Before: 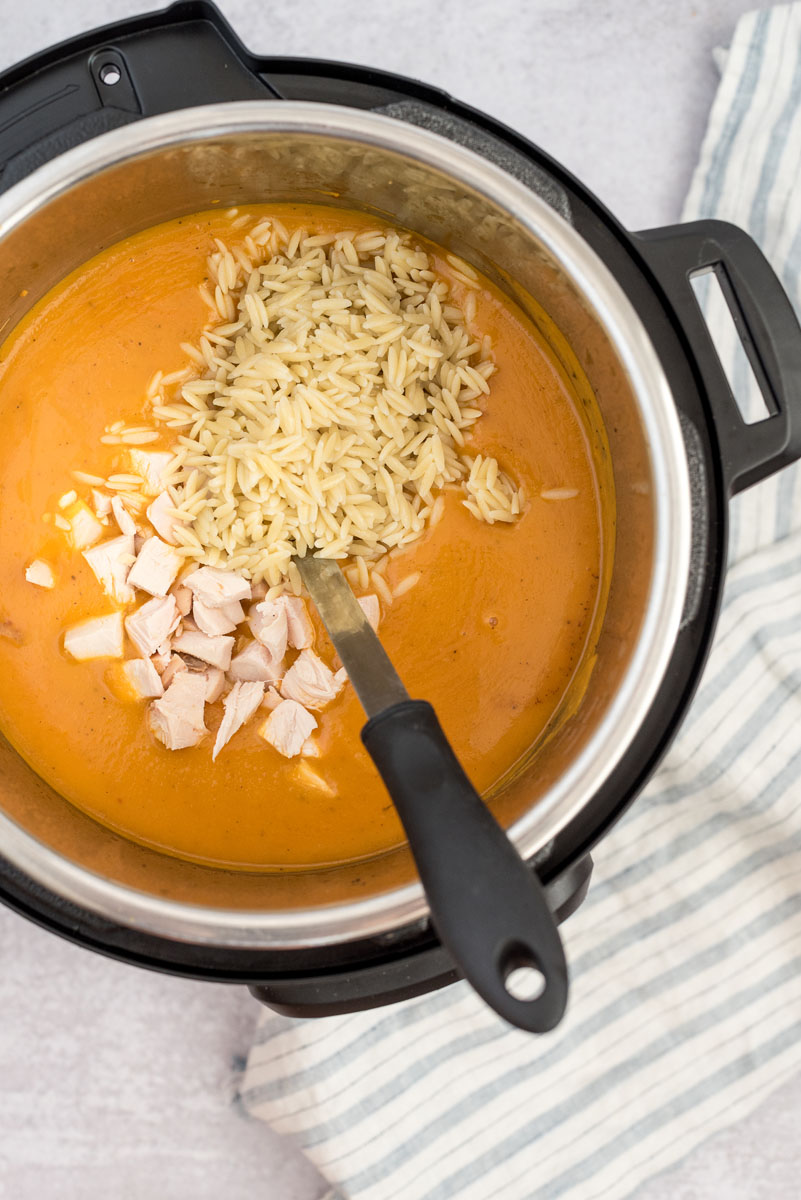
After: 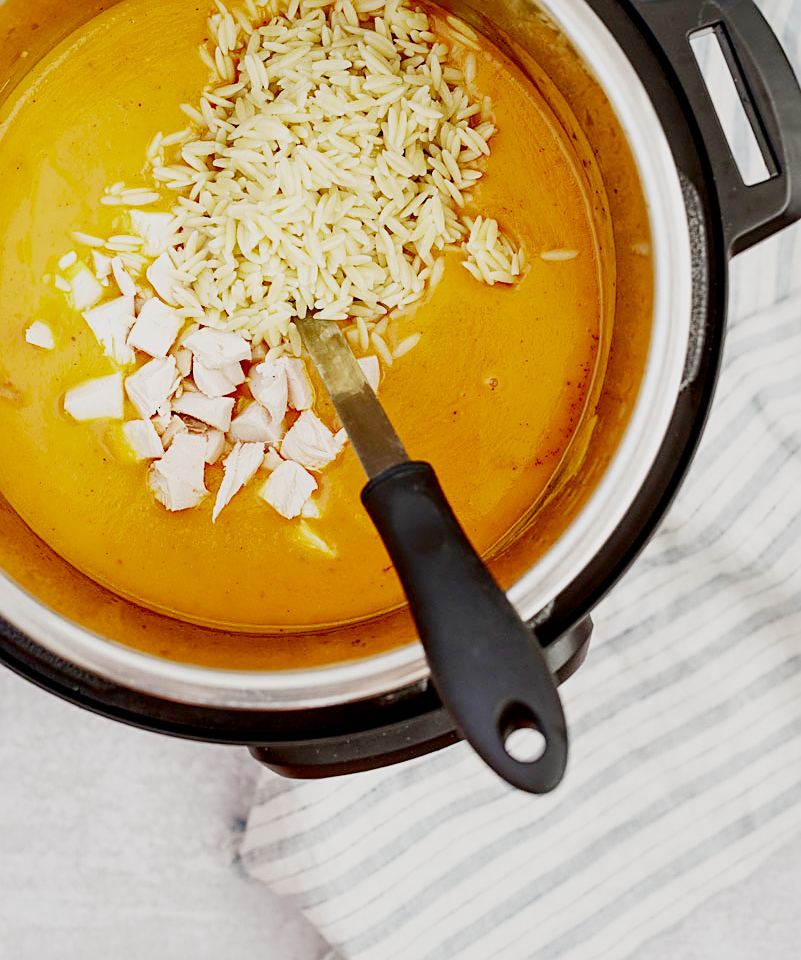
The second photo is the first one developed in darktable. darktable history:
crop and rotate: top 19.998%
sharpen: on, module defaults
shadows and highlights: on, module defaults
sigmoid: contrast 1.81, skew -0.21, preserve hue 0%, red attenuation 0.1, red rotation 0.035, green attenuation 0.1, green rotation -0.017, blue attenuation 0.15, blue rotation -0.052, base primaries Rec2020
exposure: black level correction 0, exposure 0.9 EV, compensate highlight preservation false
contrast brightness saturation: brightness -0.25, saturation 0.2
